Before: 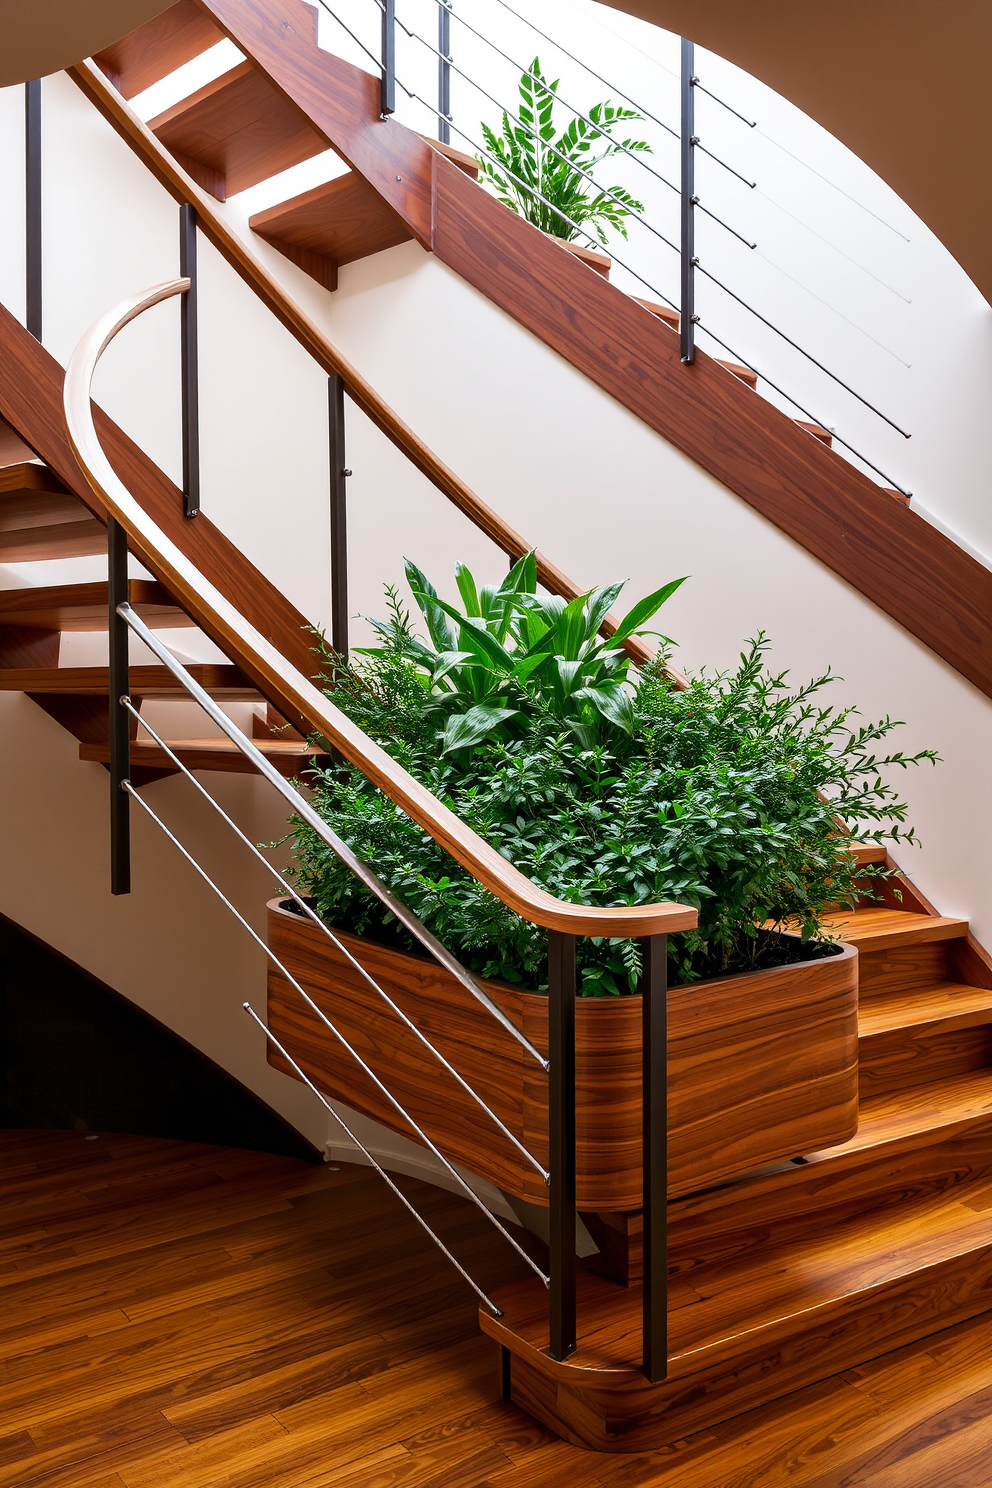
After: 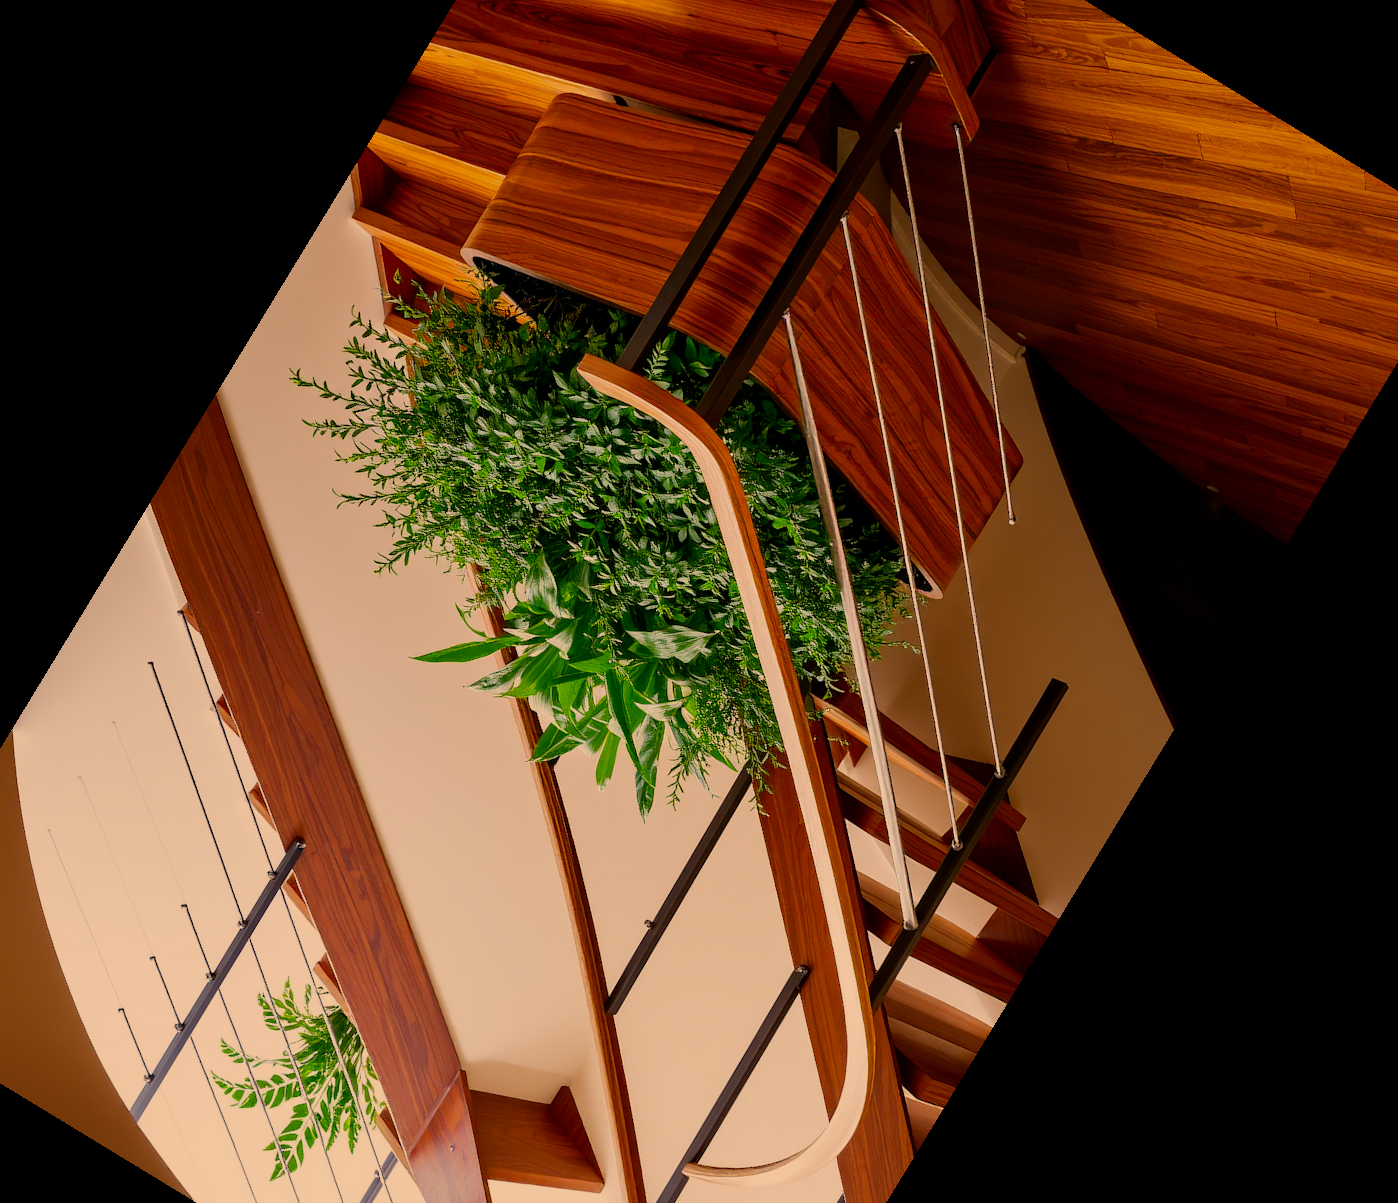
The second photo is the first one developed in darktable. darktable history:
filmic rgb: black relative exposure -16 EV, threshold -0.33 EV, transition 3.19 EV, structure ↔ texture 100%, target black luminance 0%, hardness 7.57, latitude 72.96%, contrast 0.908, highlights saturation mix 10%, shadows ↔ highlights balance -0.38%, add noise in highlights 0, preserve chrominance no, color science v4 (2020), iterations of high-quality reconstruction 10, enable highlight reconstruction true
crop and rotate: angle 148.68°, left 9.111%, top 15.603%, right 4.588%, bottom 17.041%
color correction: highlights a* 15, highlights b* 31.55
exposure: exposure -0.293 EV, compensate highlight preservation false
